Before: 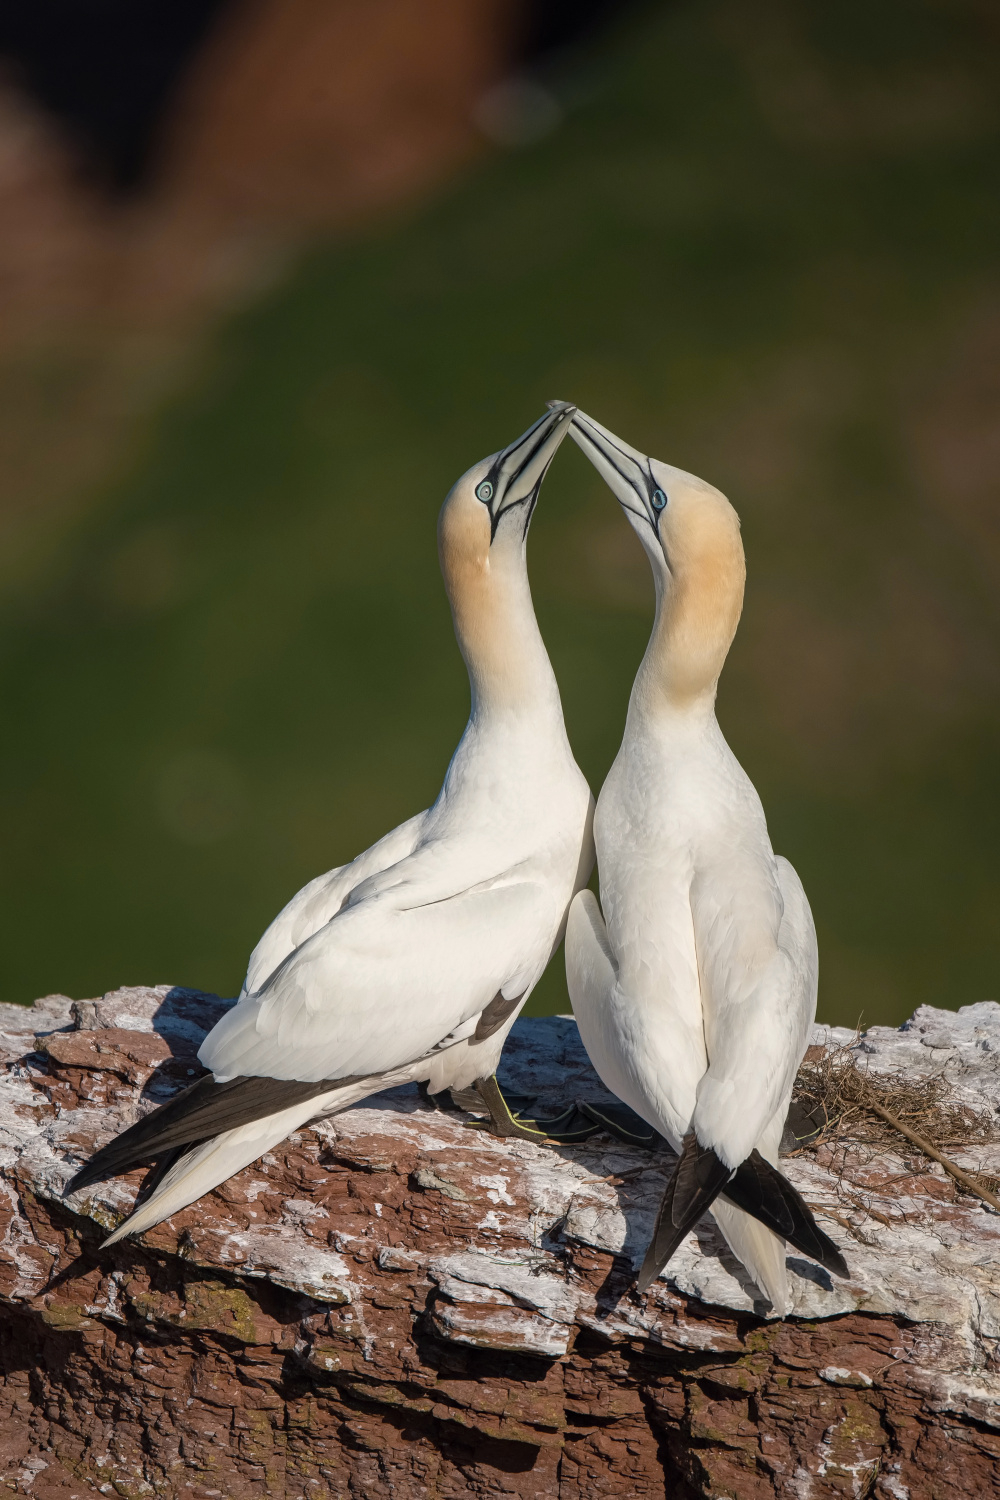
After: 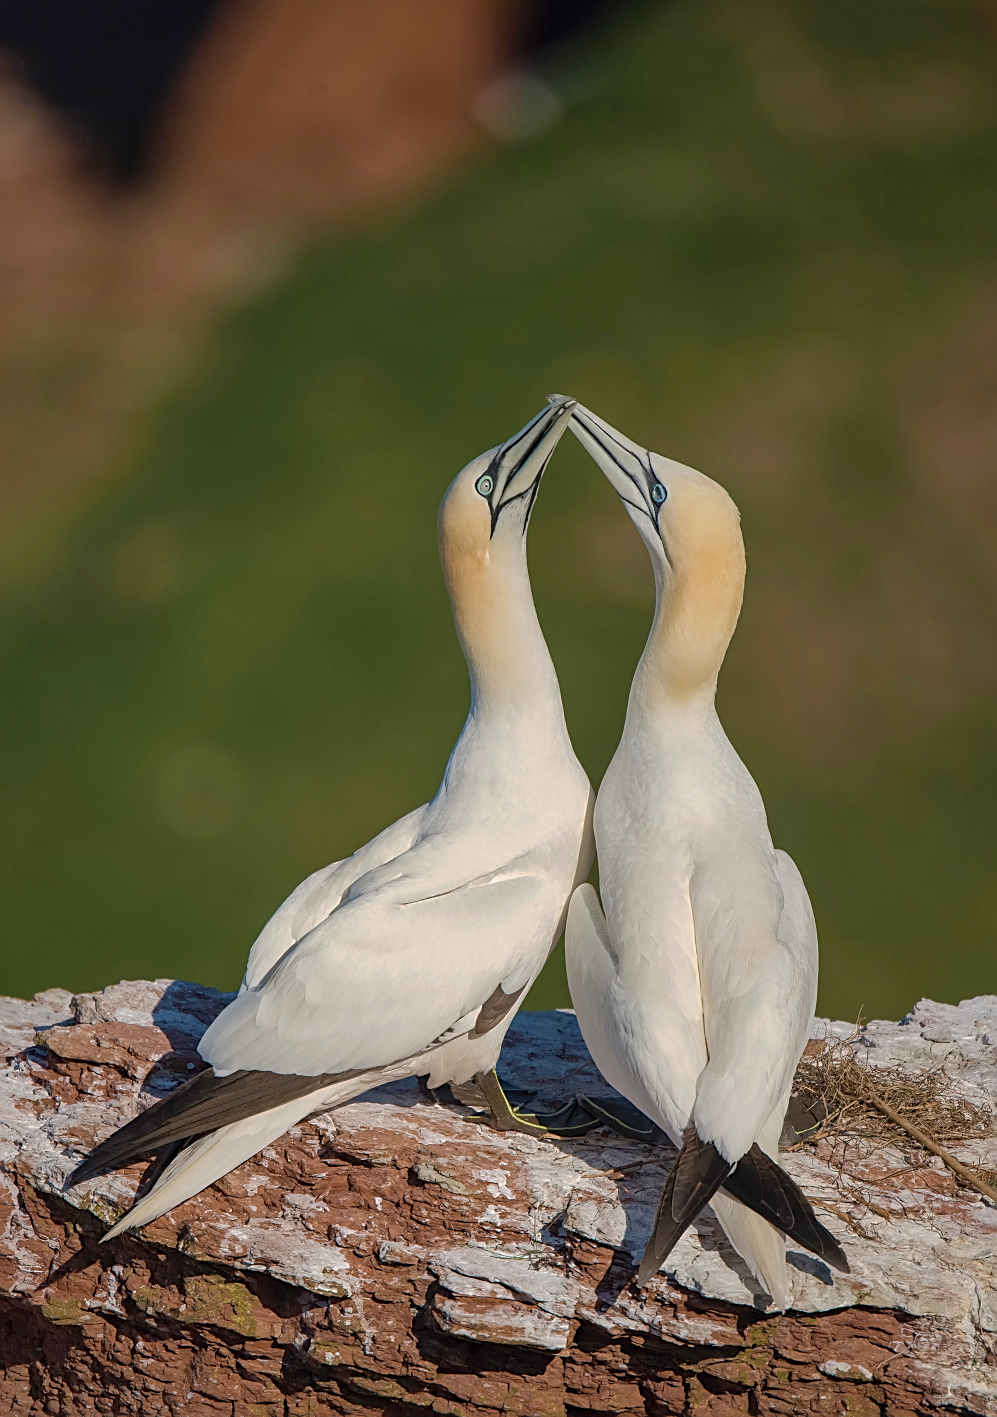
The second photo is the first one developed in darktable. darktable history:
base curve: curves: ch0 [(0, 0) (0.235, 0.266) (0.503, 0.496) (0.786, 0.72) (1, 1)], preserve colors none
crop: top 0.455%, right 0.261%, bottom 5.043%
sharpen: on, module defaults
shadows and highlights: on, module defaults
velvia: strength 24.87%
